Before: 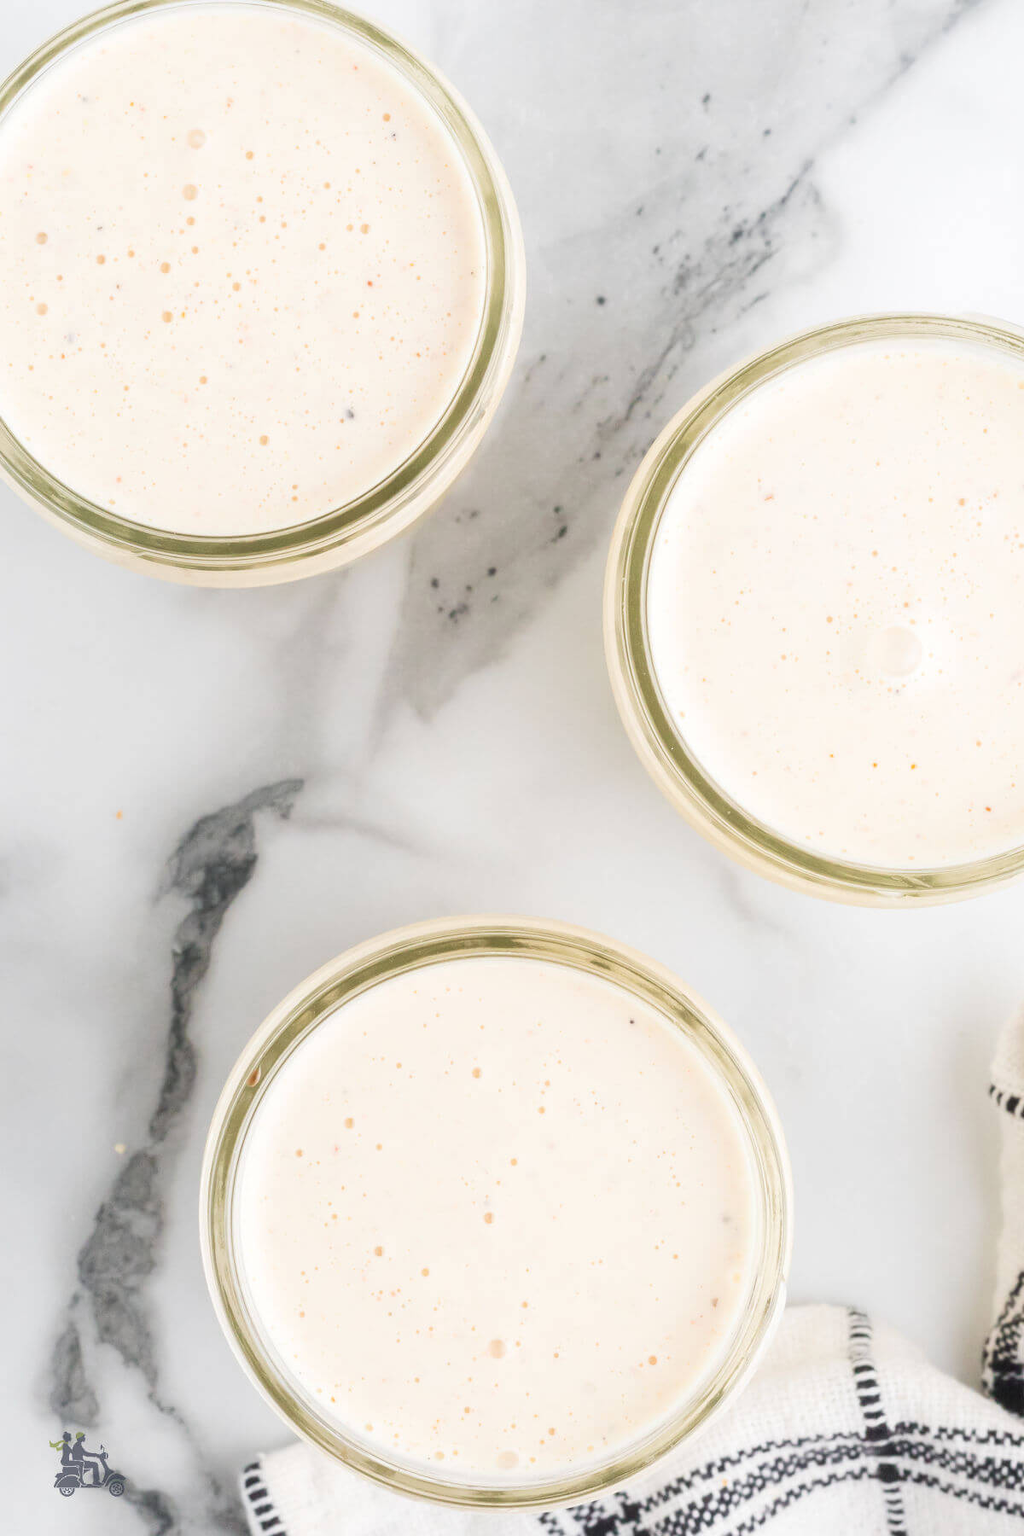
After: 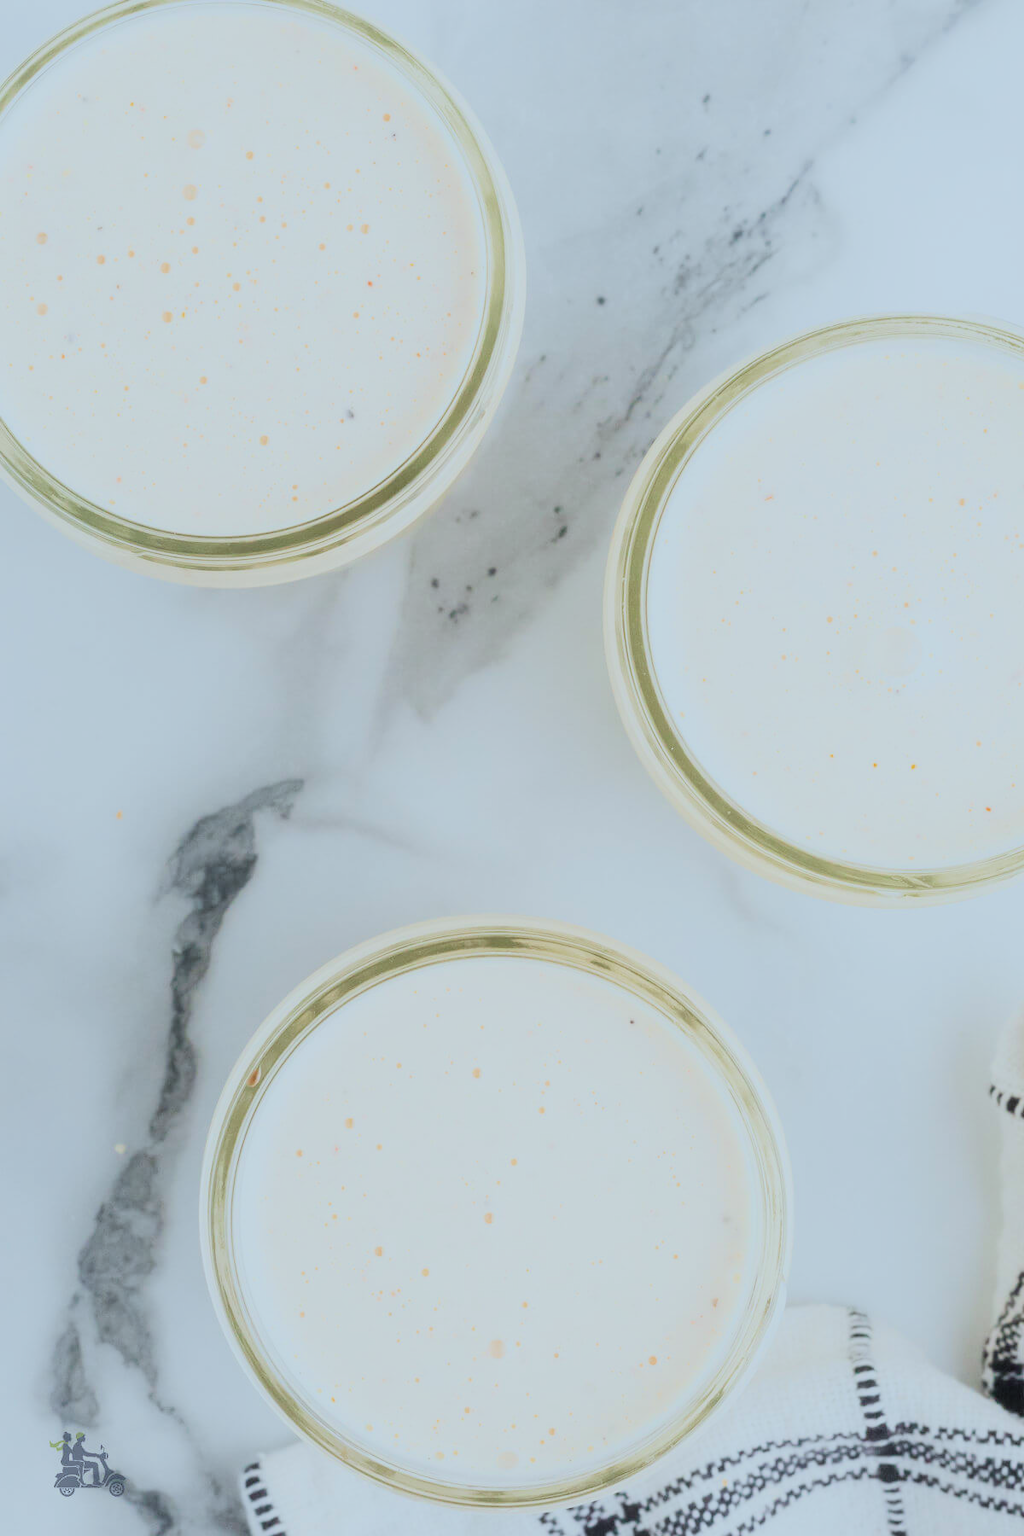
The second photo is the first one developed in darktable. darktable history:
contrast equalizer: y [[0.6 ×6], [0.55 ×6], [0 ×6], [0 ×6], [0 ×6]], mix -0.195
color calibration: illuminant Planckian (black body), x 0.368, y 0.361, temperature 4275.75 K
filmic rgb: black relative exposure -16 EV, white relative exposure 4.92 EV, hardness 6.22, color science v6 (2022)
